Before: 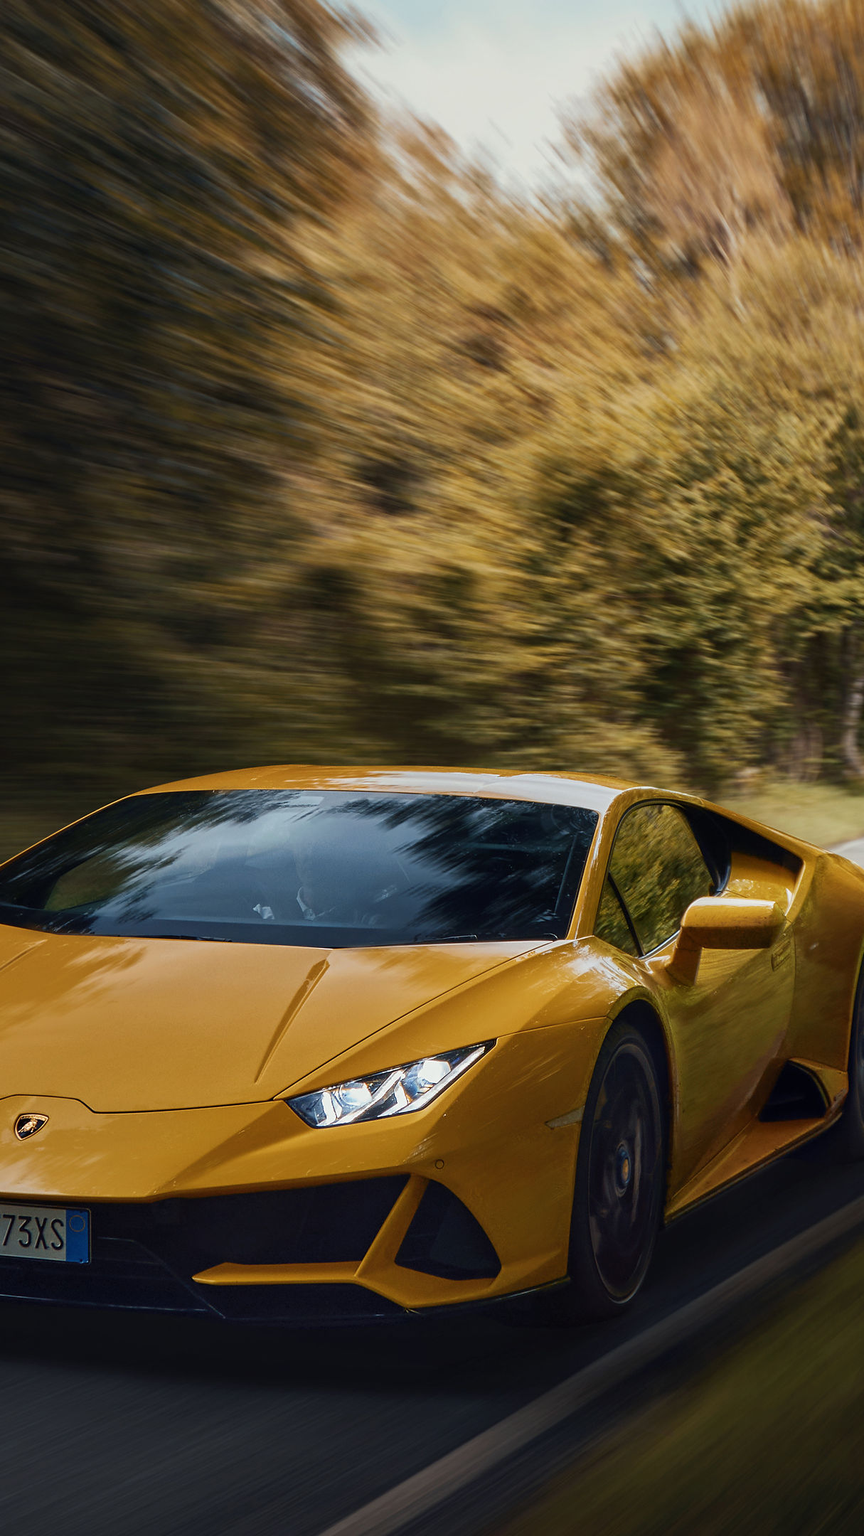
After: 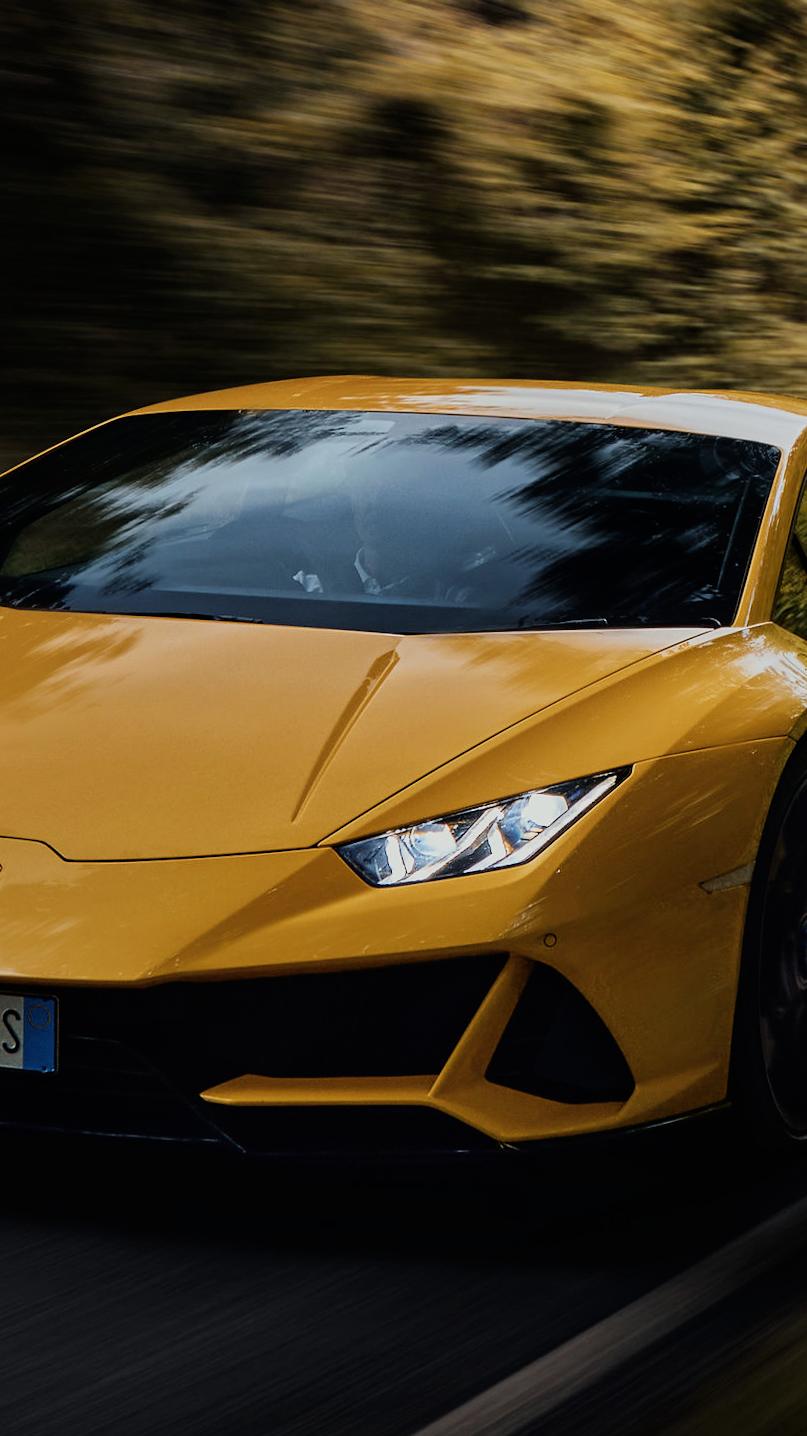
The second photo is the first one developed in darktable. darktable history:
filmic rgb: black relative exposure -11.88 EV, white relative exposure 5.43 EV, threshold 3 EV, hardness 4.49, latitude 50%, contrast 1.14, color science v5 (2021), contrast in shadows safe, contrast in highlights safe, enable highlight reconstruction true
crop and rotate: angle -0.82°, left 3.85%, top 31.828%, right 27.992%
